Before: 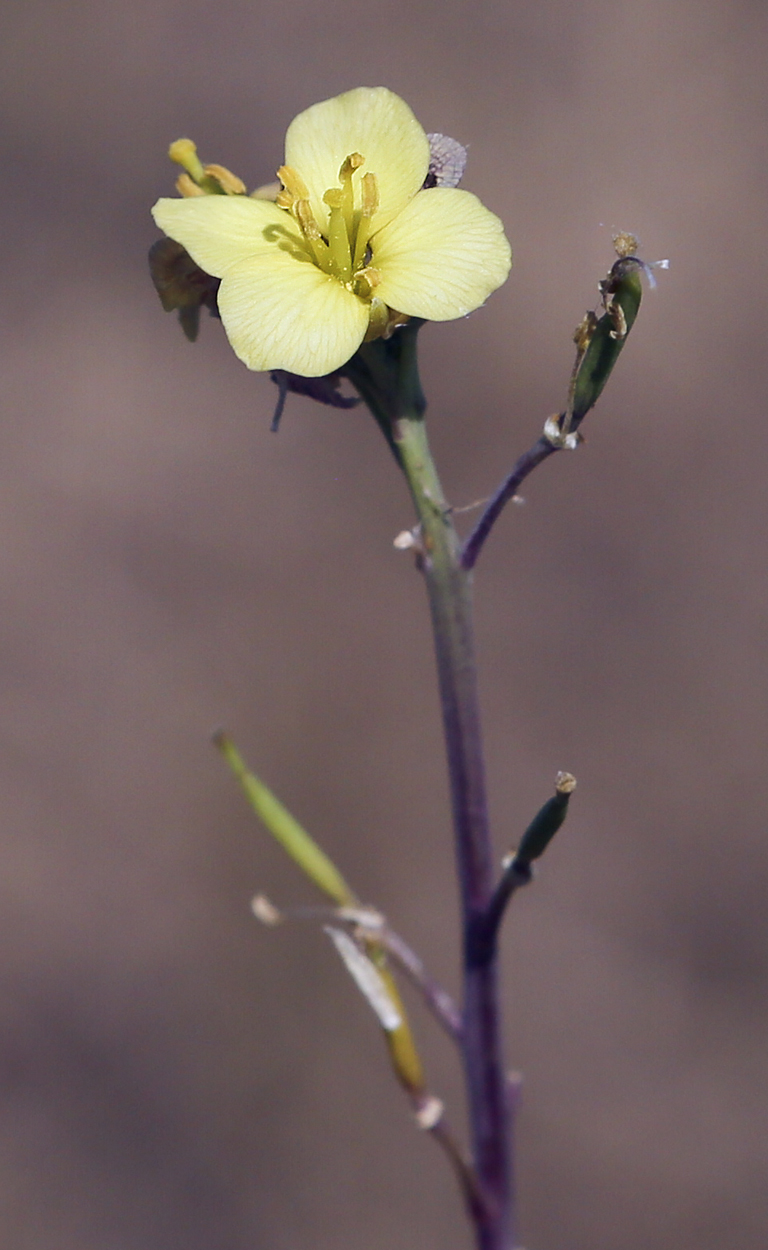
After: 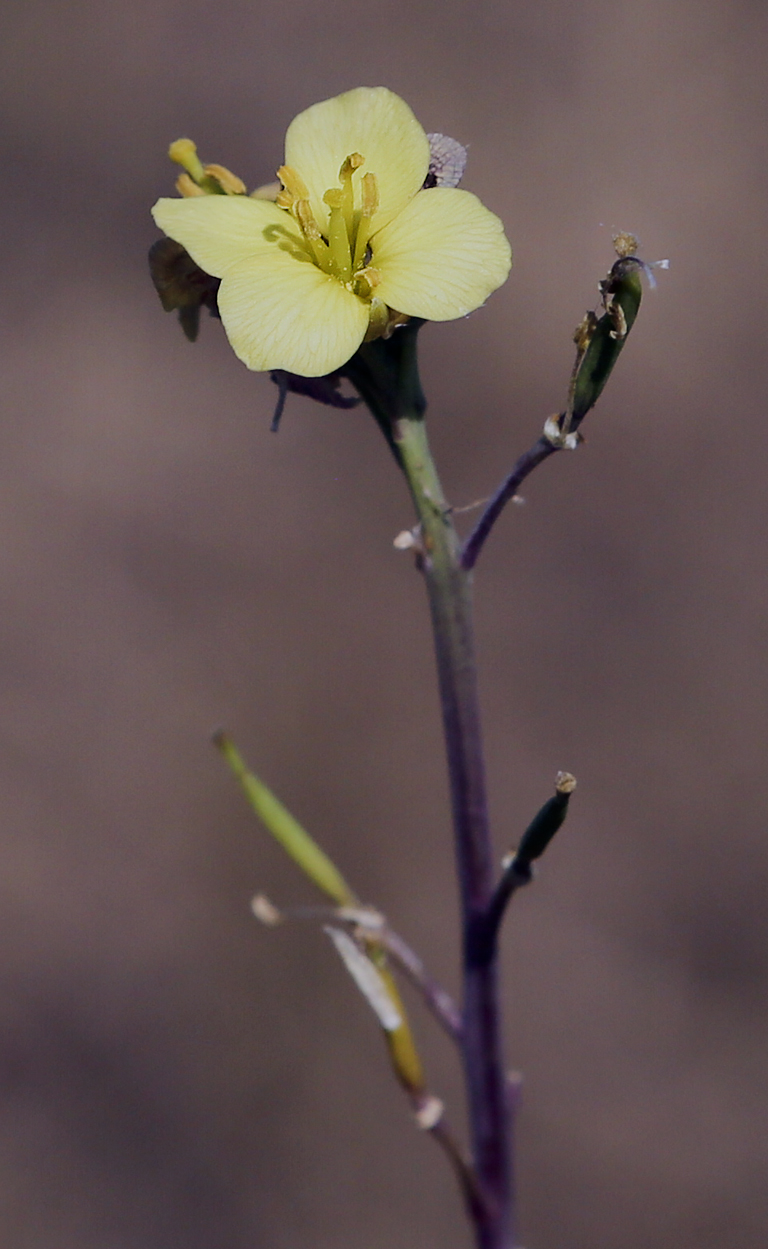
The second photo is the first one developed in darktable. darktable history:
contrast brightness saturation: brightness -0.09
tone equalizer: on, module defaults
filmic rgb: black relative exposure -7.65 EV, white relative exposure 4.56 EV, hardness 3.61, color science v6 (2022)
crop: bottom 0.071%
